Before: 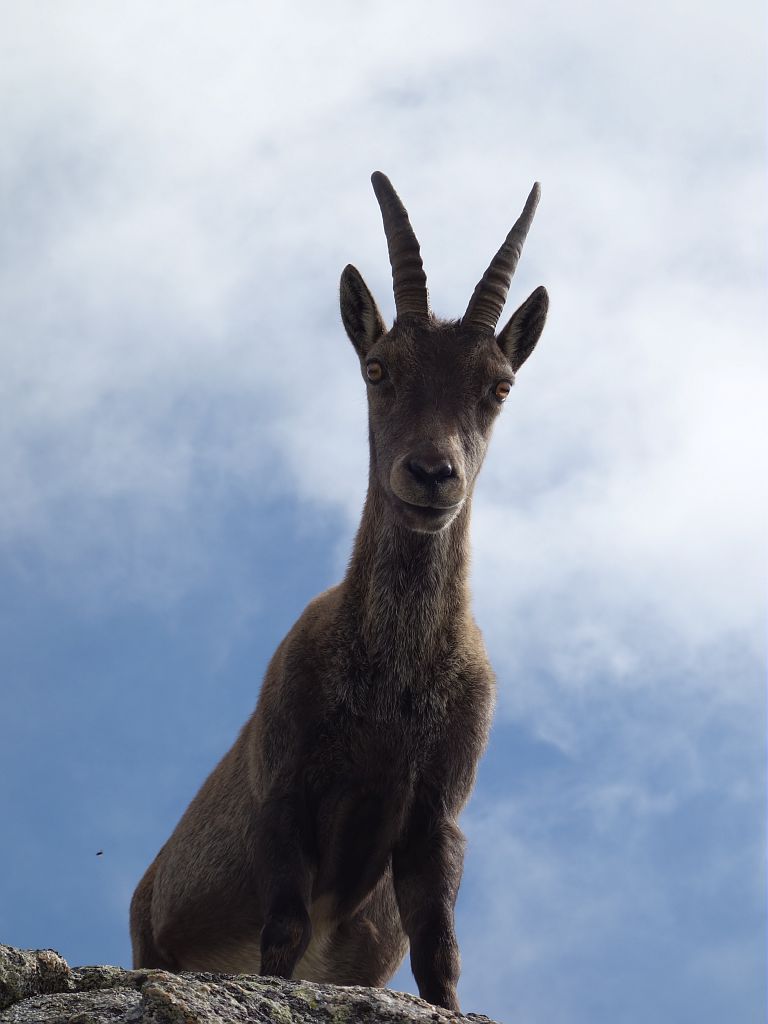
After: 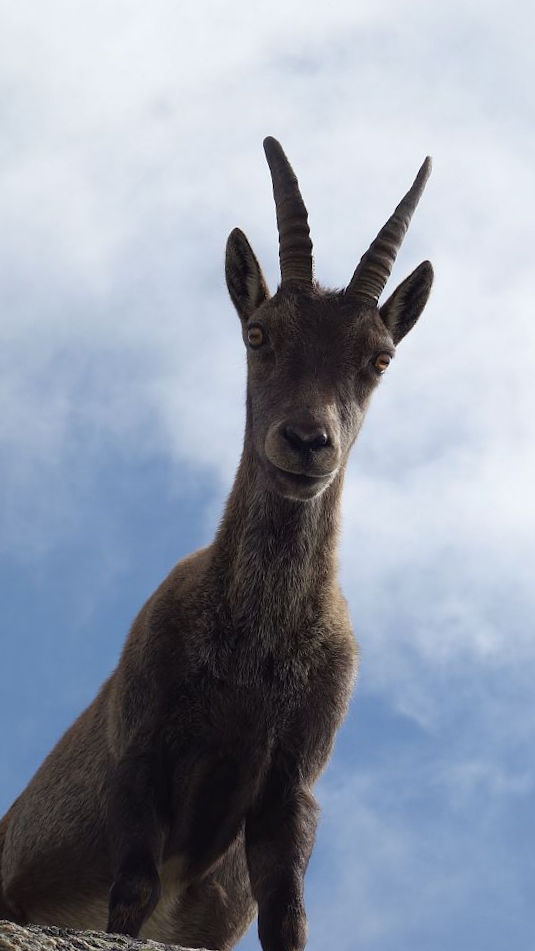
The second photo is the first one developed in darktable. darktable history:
crop and rotate: angle -3.28°, left 14.103%, top 0.023%, right 11.031%, bottom 0.078%
